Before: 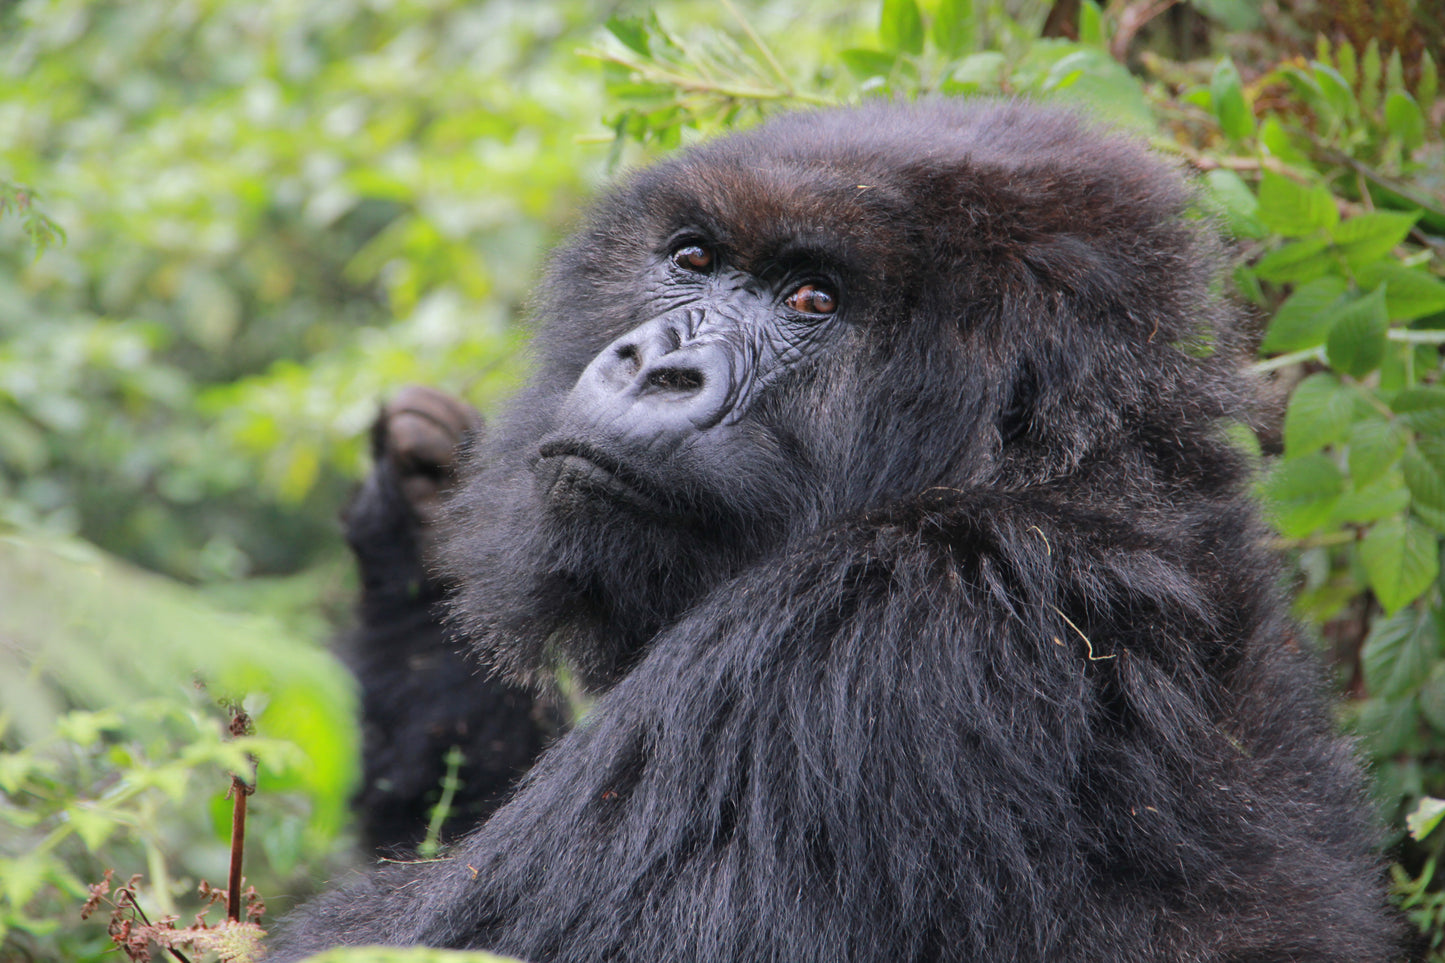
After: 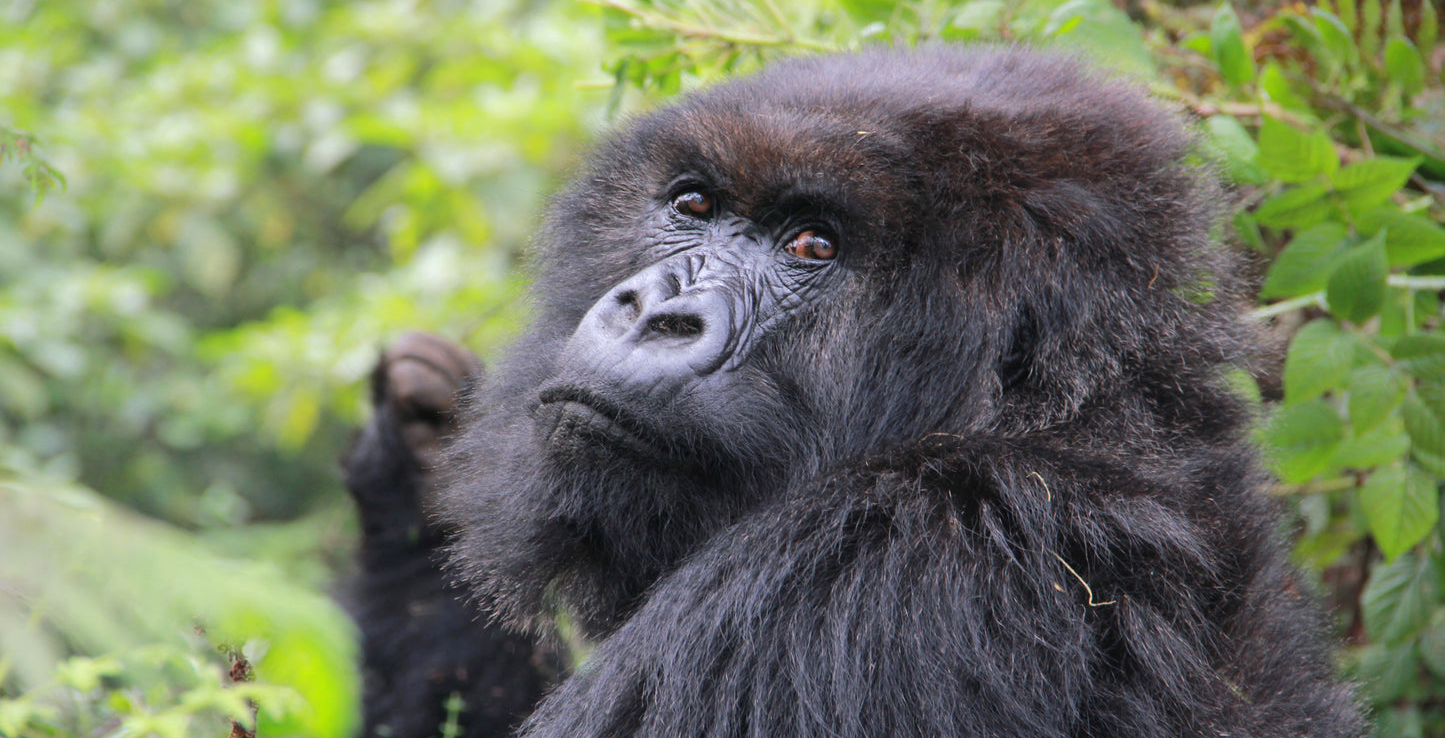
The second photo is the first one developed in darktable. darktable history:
crop: top 5.667%, bottom 17.637%
exposure: exposure 0.128 EV, compensate highlight preservation false
